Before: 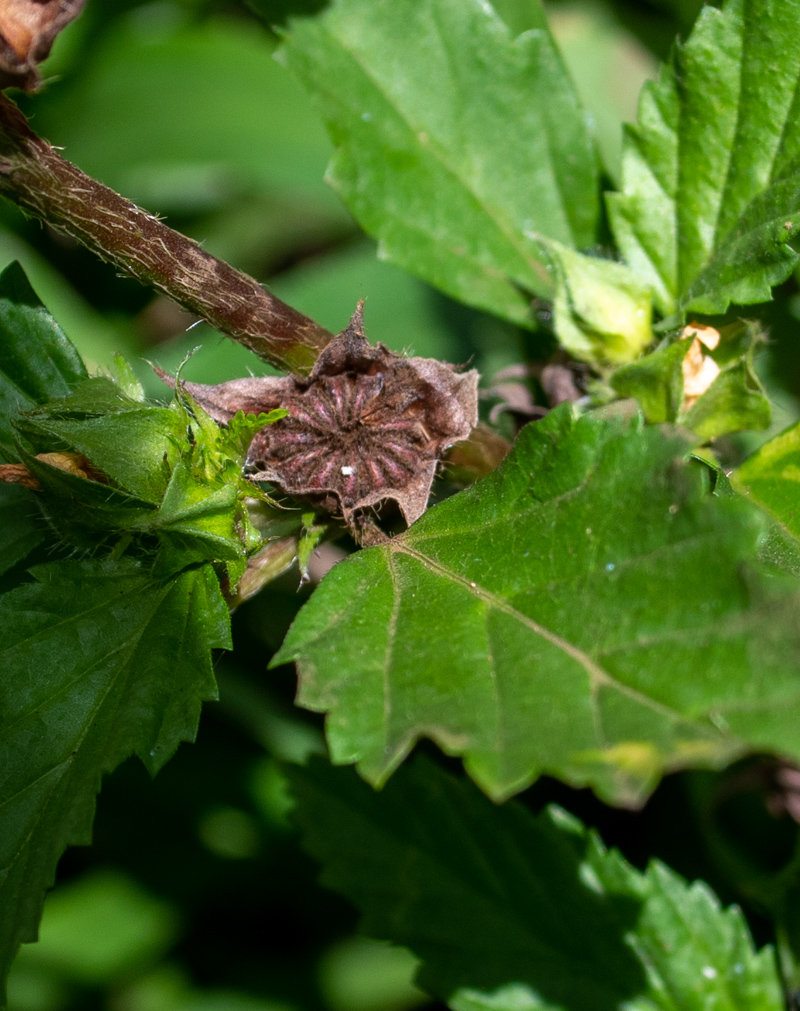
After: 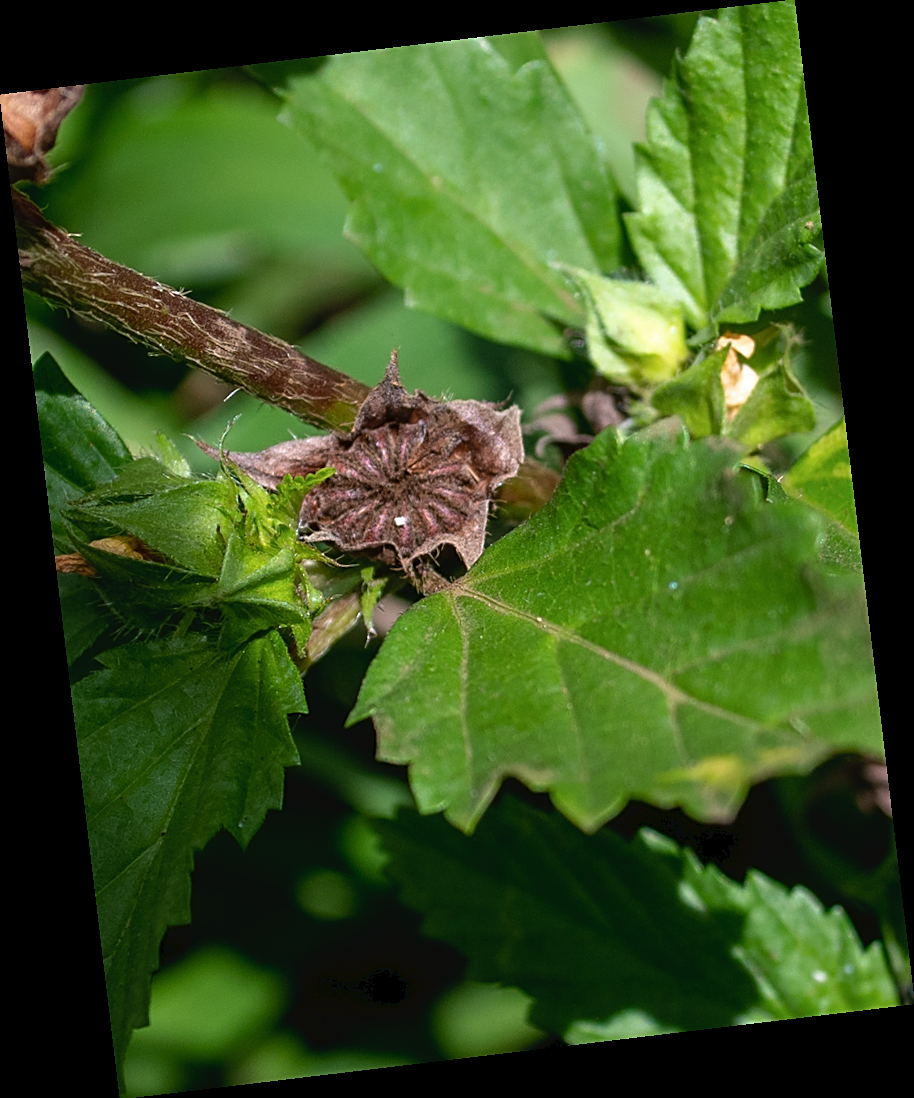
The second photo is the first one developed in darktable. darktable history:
tone curve: curves: ch0 [(0, 0) (0.003, 0.032) (0.011, 0.034) (0.025, 0.039) (0.044, 0.055) (0.069, 0.078) (0.1, 0.111) (0.136, 0.147) (0.177, 0.191) (0.224, 0.238) (0.277, 0.291) (0.335, 0.35) (0.399, 0.41) (0.468, 0.48) (0.543, 0.547) (0.623, 0.621) (0.709, 0.699) (0.801, 0.789) (0.898, 0.884) (1, 1)], preserve colors none
sharpen: on, module defaults
rotate and perspective: rotation -6.83°, automatic cropping off
